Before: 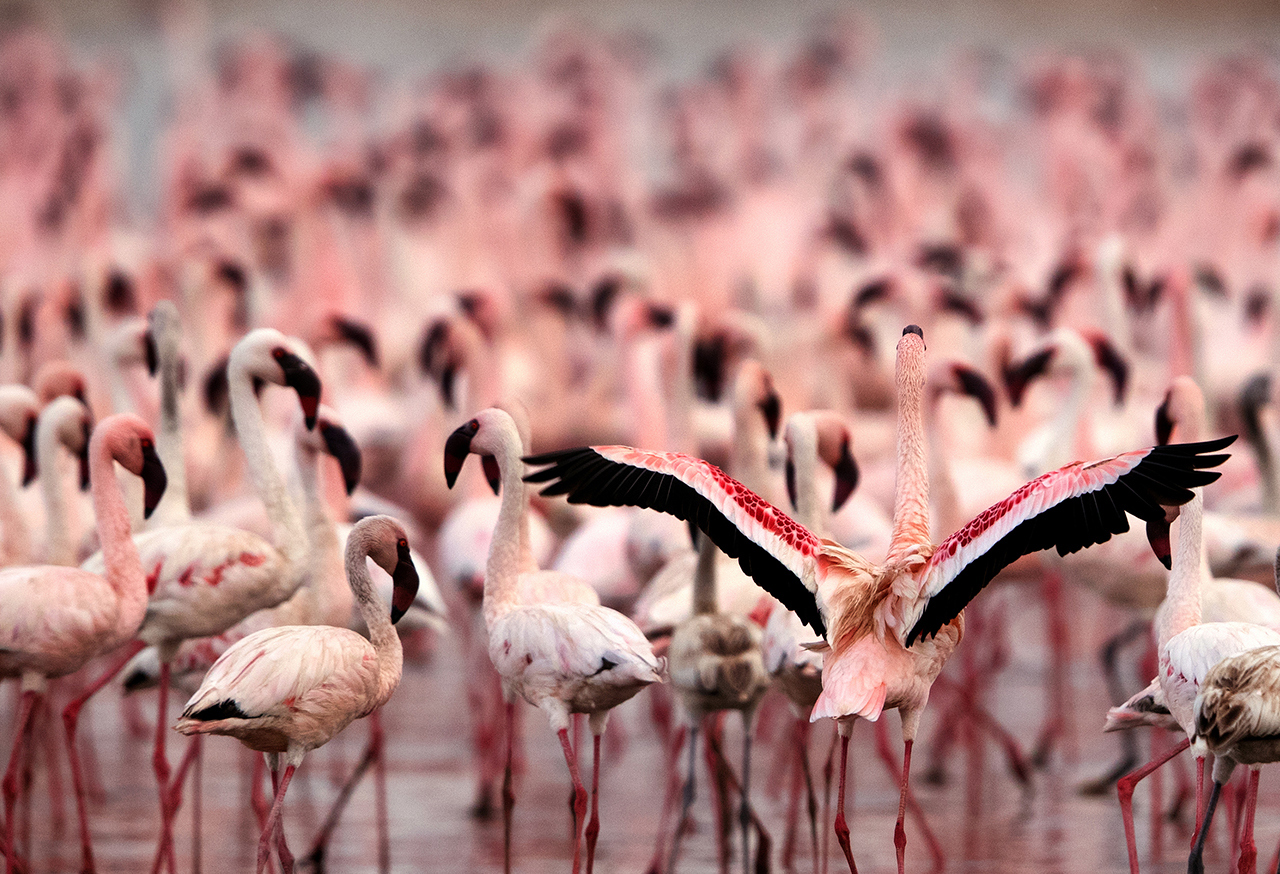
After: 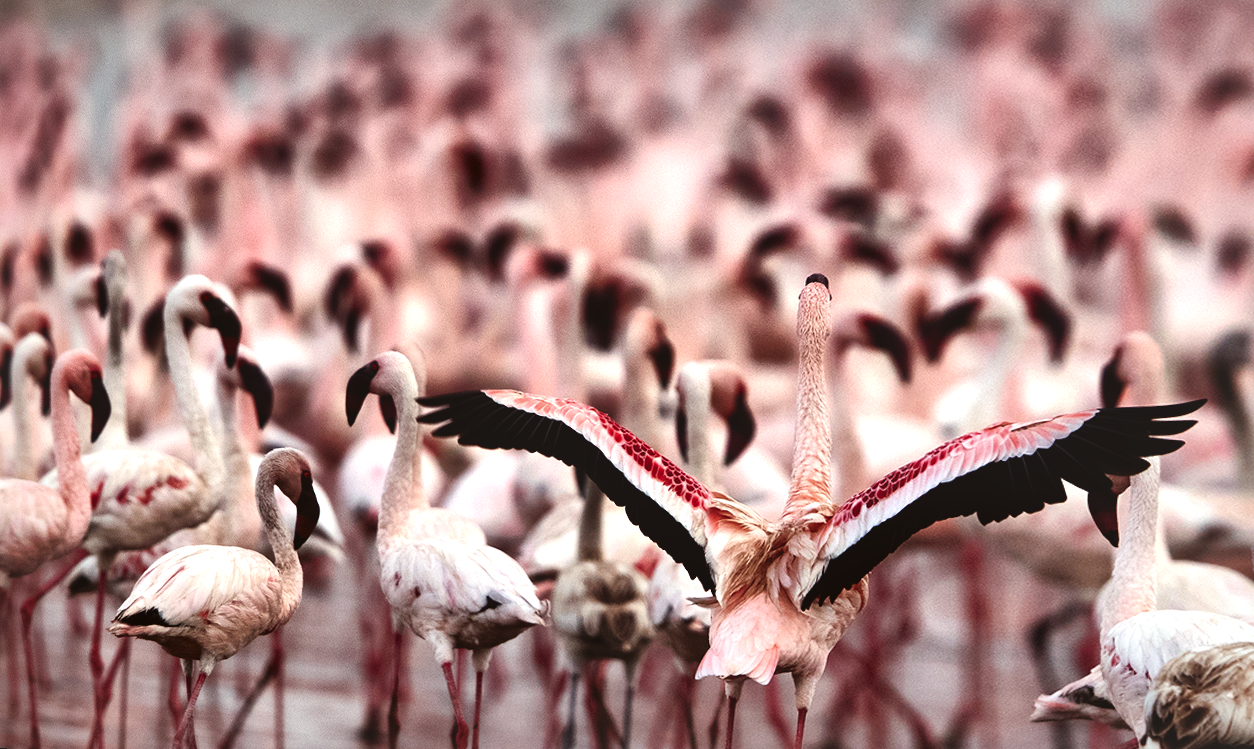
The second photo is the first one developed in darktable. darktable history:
base curve: curves: ch0 [(0, 0) (0.283, 0.295) (1, 1)], preserve colors none
exposure: black level correction -0.025, exposure -0.117 EV, compensate highlight preservation false
rotate and perspective: rotation 1.69°, lens shift (vertical) -0.023, lens shift (horizontal) -0.291, crop left 0.025, crop right 0.988, crop top 0.092, crop bottom 0.842
color correction: highlights a* -2.73, highlights b* -2.09, shadows a* 2.41, shadows b* 2.73
local contrast: mode bilateral grid, contrast 44, coarseness 69, detail 214%, midtone range 0.2
